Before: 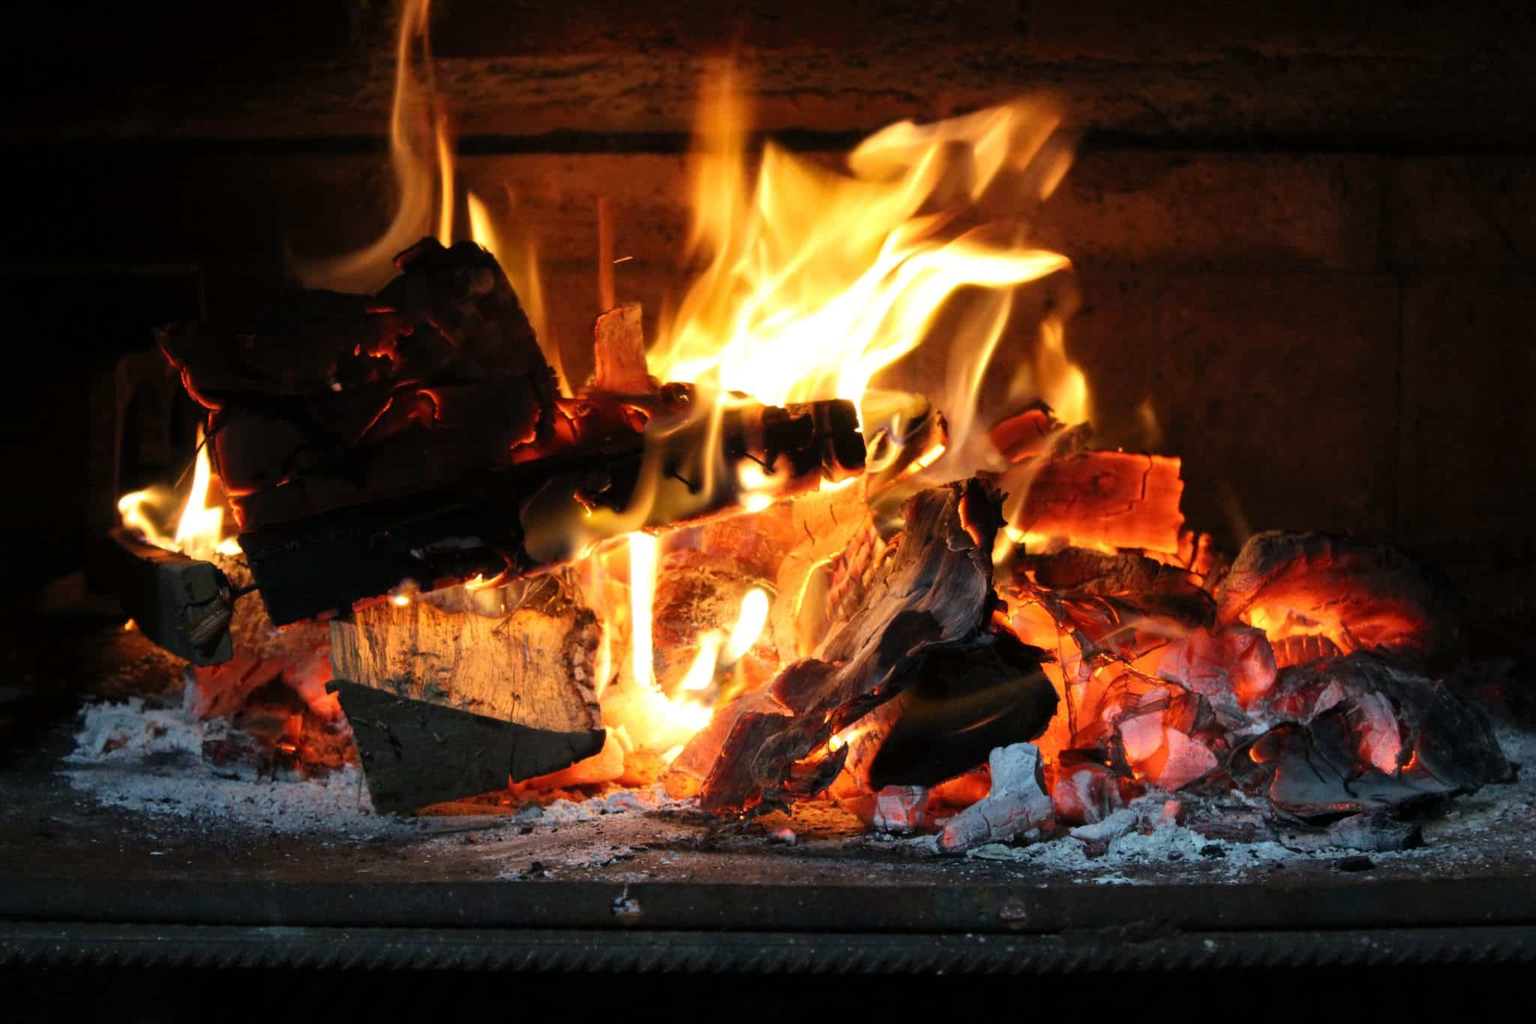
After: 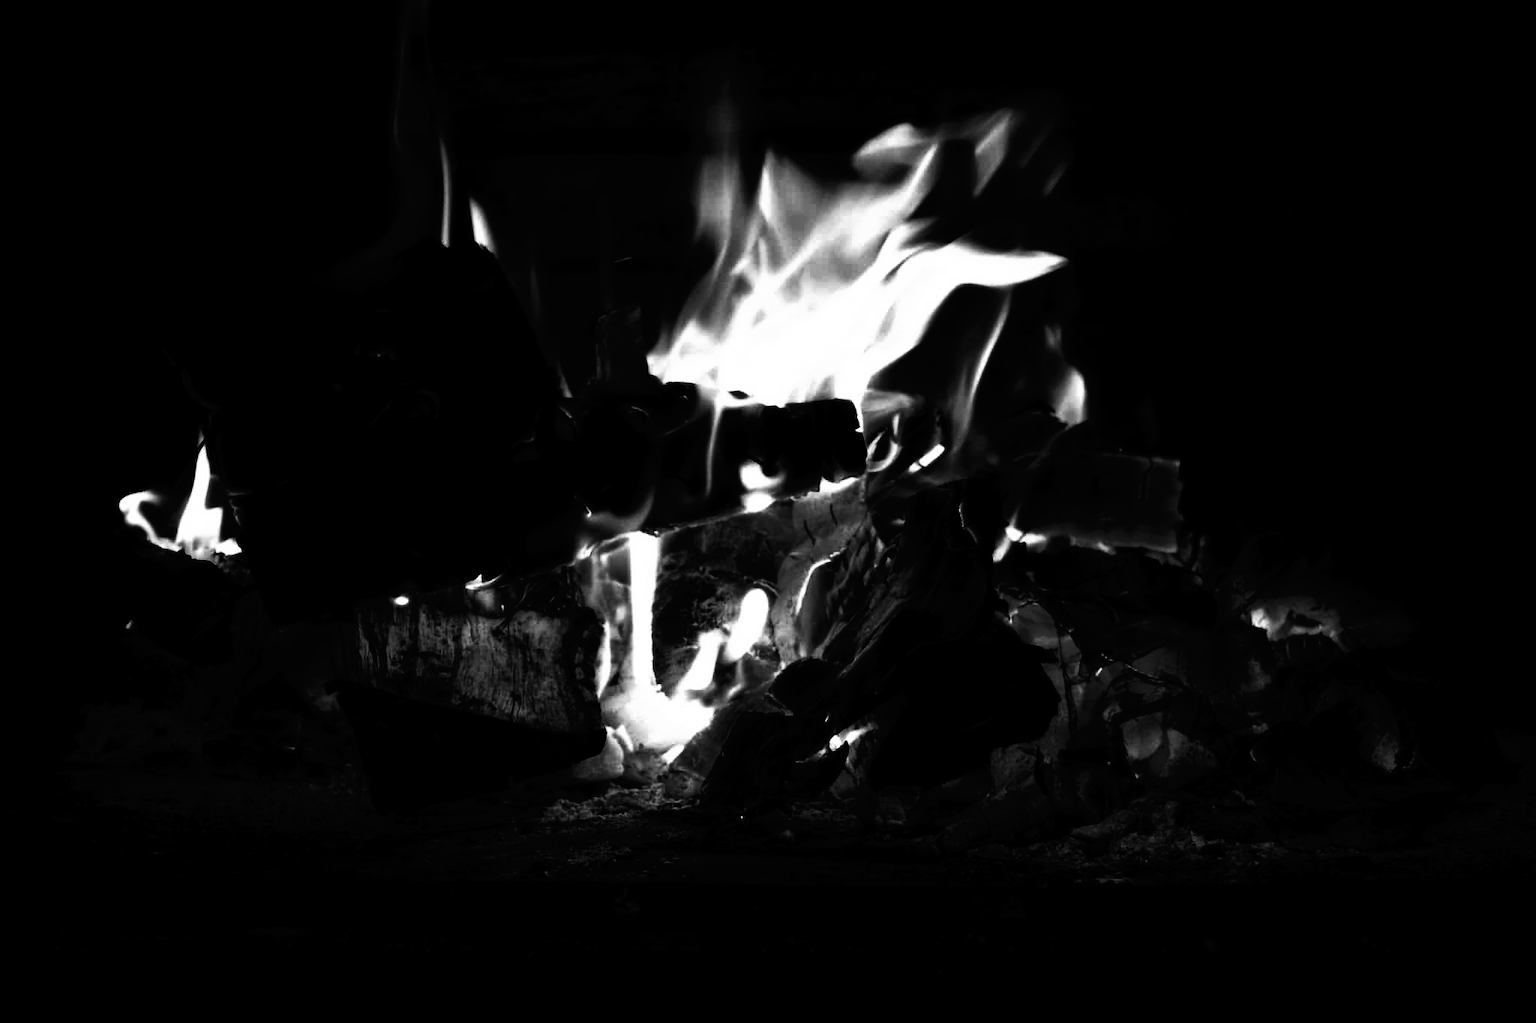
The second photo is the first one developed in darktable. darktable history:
base curve: curves: ch0 [(0, 0) (0.073, 0.04) (0.157, 0.139) (0.492, 0.492) (0.758, 0.758) (1, 1)], preserve colors none
tone curve: curves: ch0 [(0, 0) (0.003, 0.007) (0.011, 0.009) (0.025, 0.01) (0.044, 0.012) (0.069, 0.013) (0.1, 0.014) (0.136, 0.021) (0.177, 0.038) (0.224, 0.06) (0.277, 0.099) (0.335, 0.16) (0.399, 0.227) (0.468, 0.329) (0.543, 0.45) (0.623, 0.594) (0.709, 0.756) (0.801, 0.868) (0.898, 0.971) (1, 1)], preserve colors none
contrast brightness saturation: contrast 0.02, brightness -1, saturation -1
